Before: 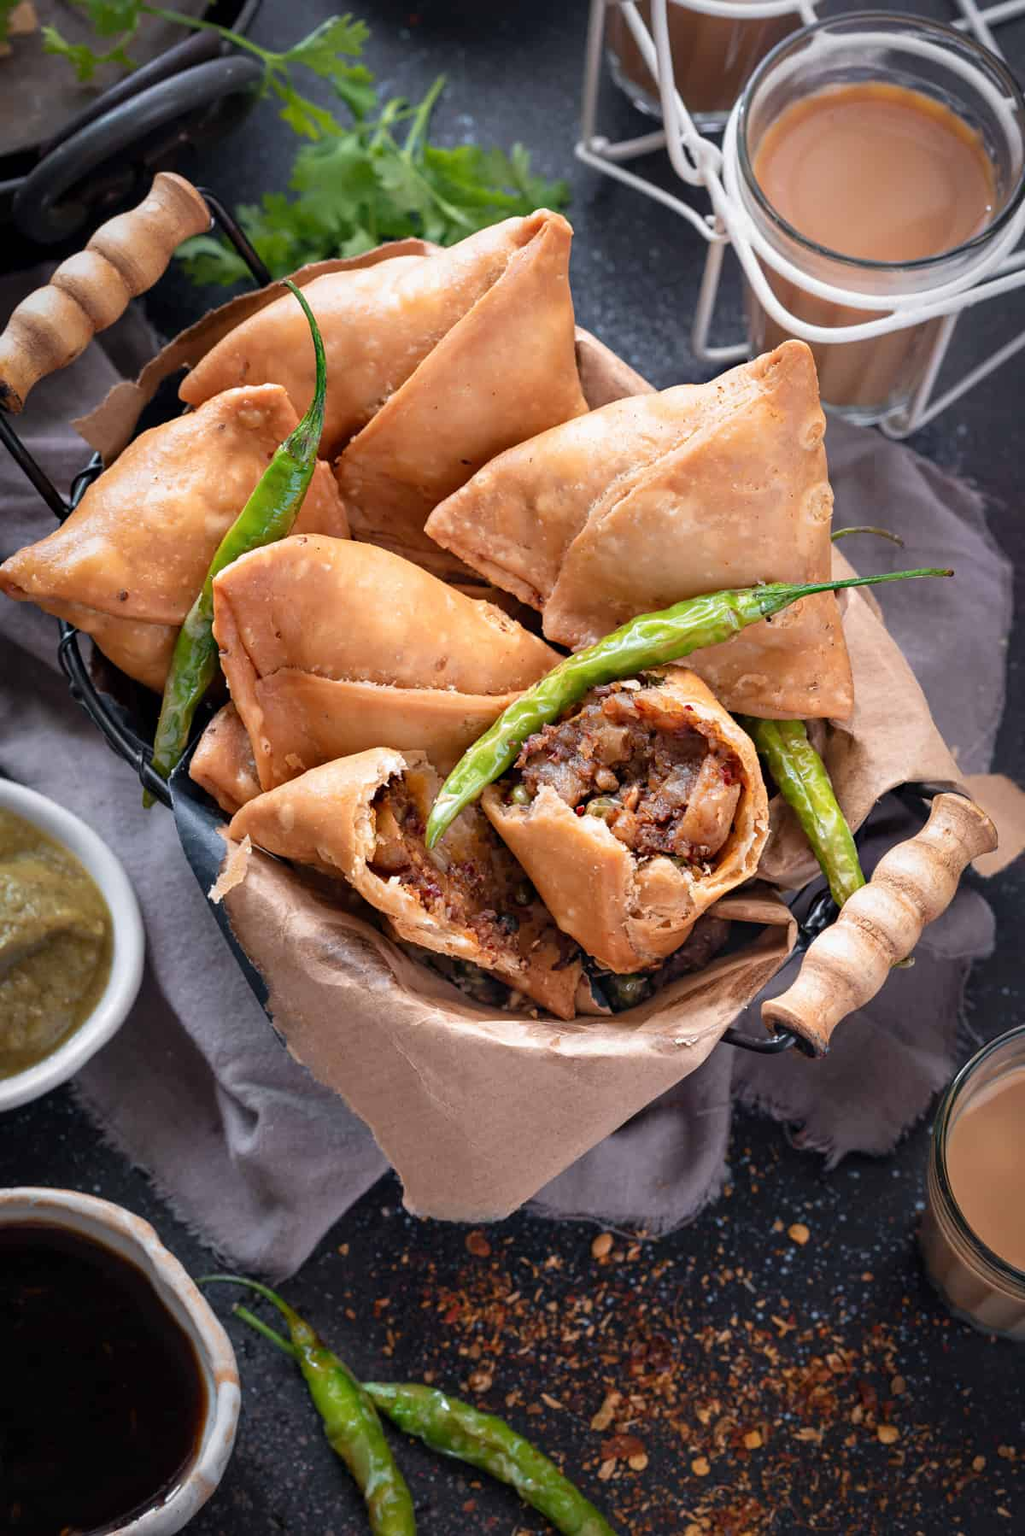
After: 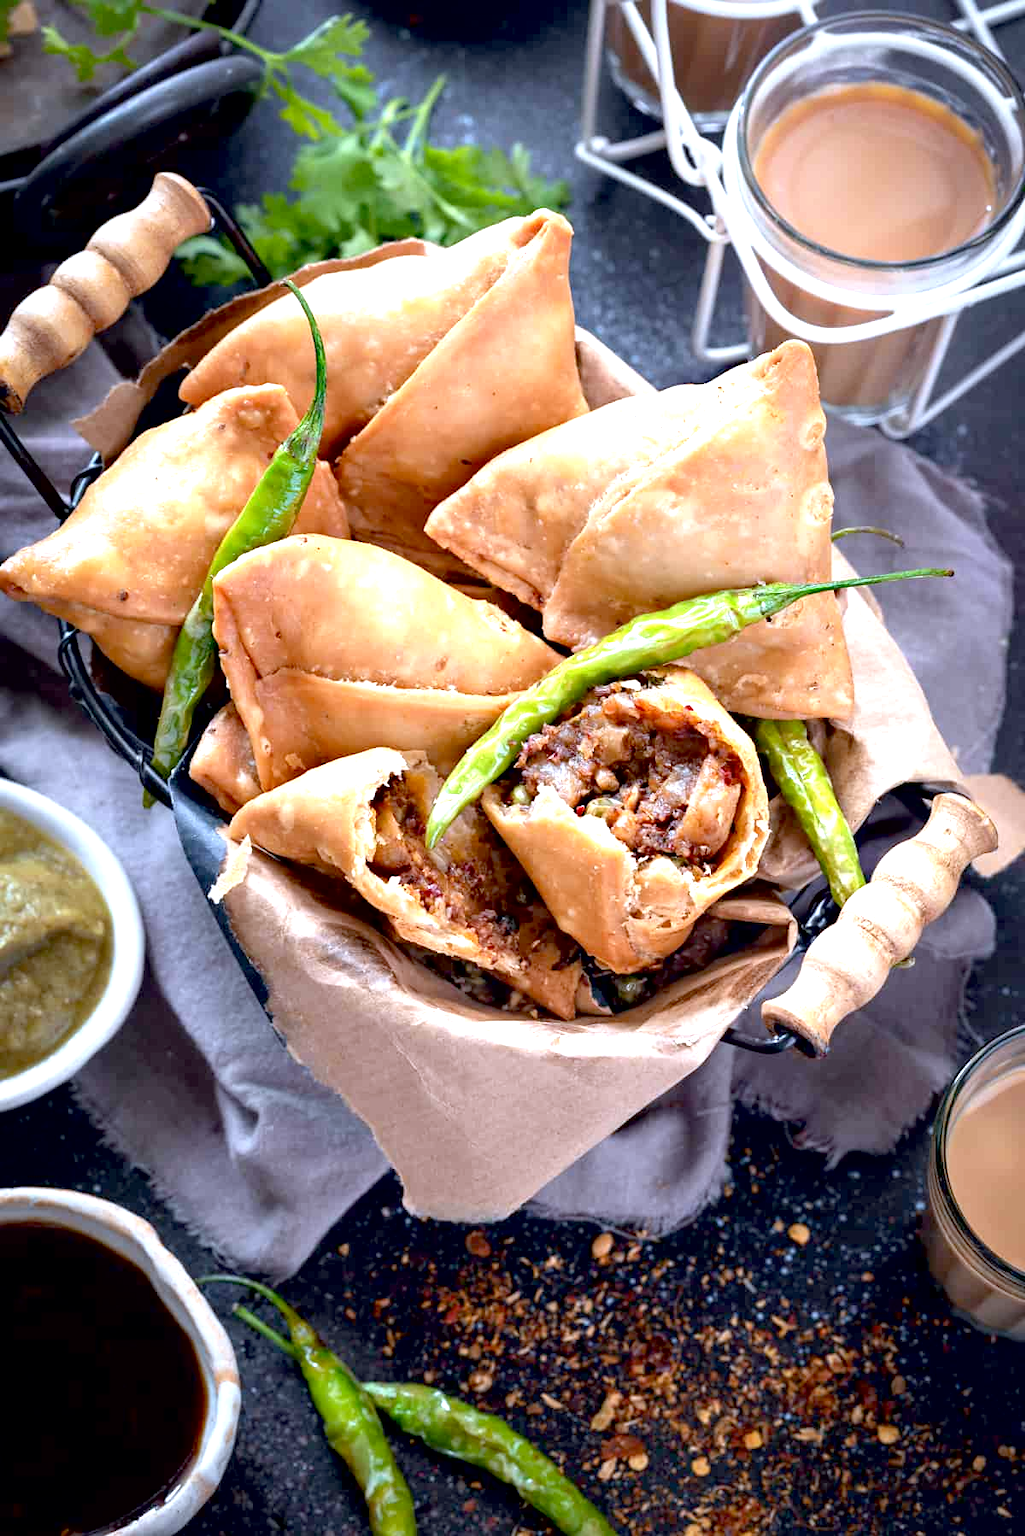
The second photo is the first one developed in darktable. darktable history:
exposure: black level correction 0.01, exposure 1 EV, compensate highlight preservation false
white balance: red 0.924, blue 1.095
contrast brightness saturation: saturation -0.05
